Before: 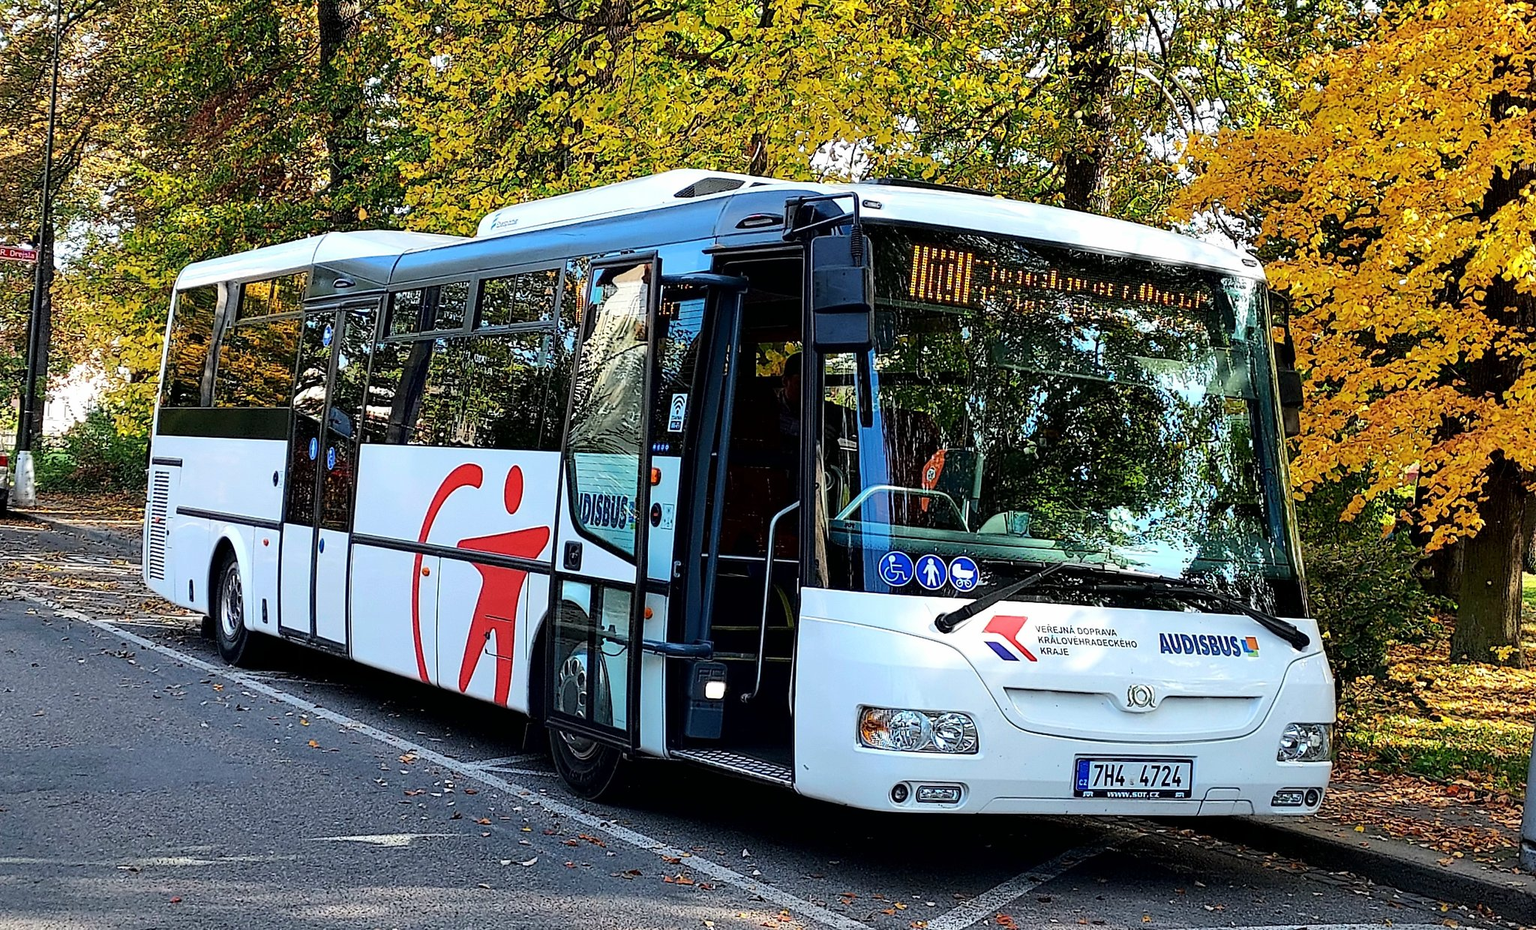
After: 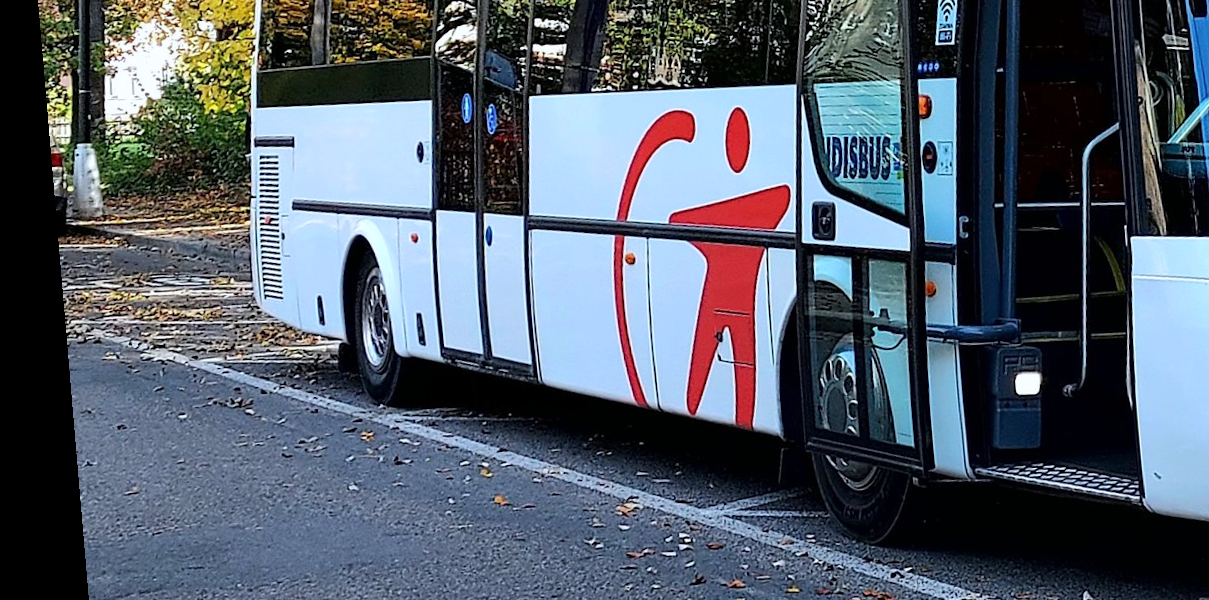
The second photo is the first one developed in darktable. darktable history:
white balance: red 0.976, blue 1.04
crop: top 44.483%, right 43.593%, bottom 12.892%
rotate and perspective: rotation -4.86°, automatic cropping off
